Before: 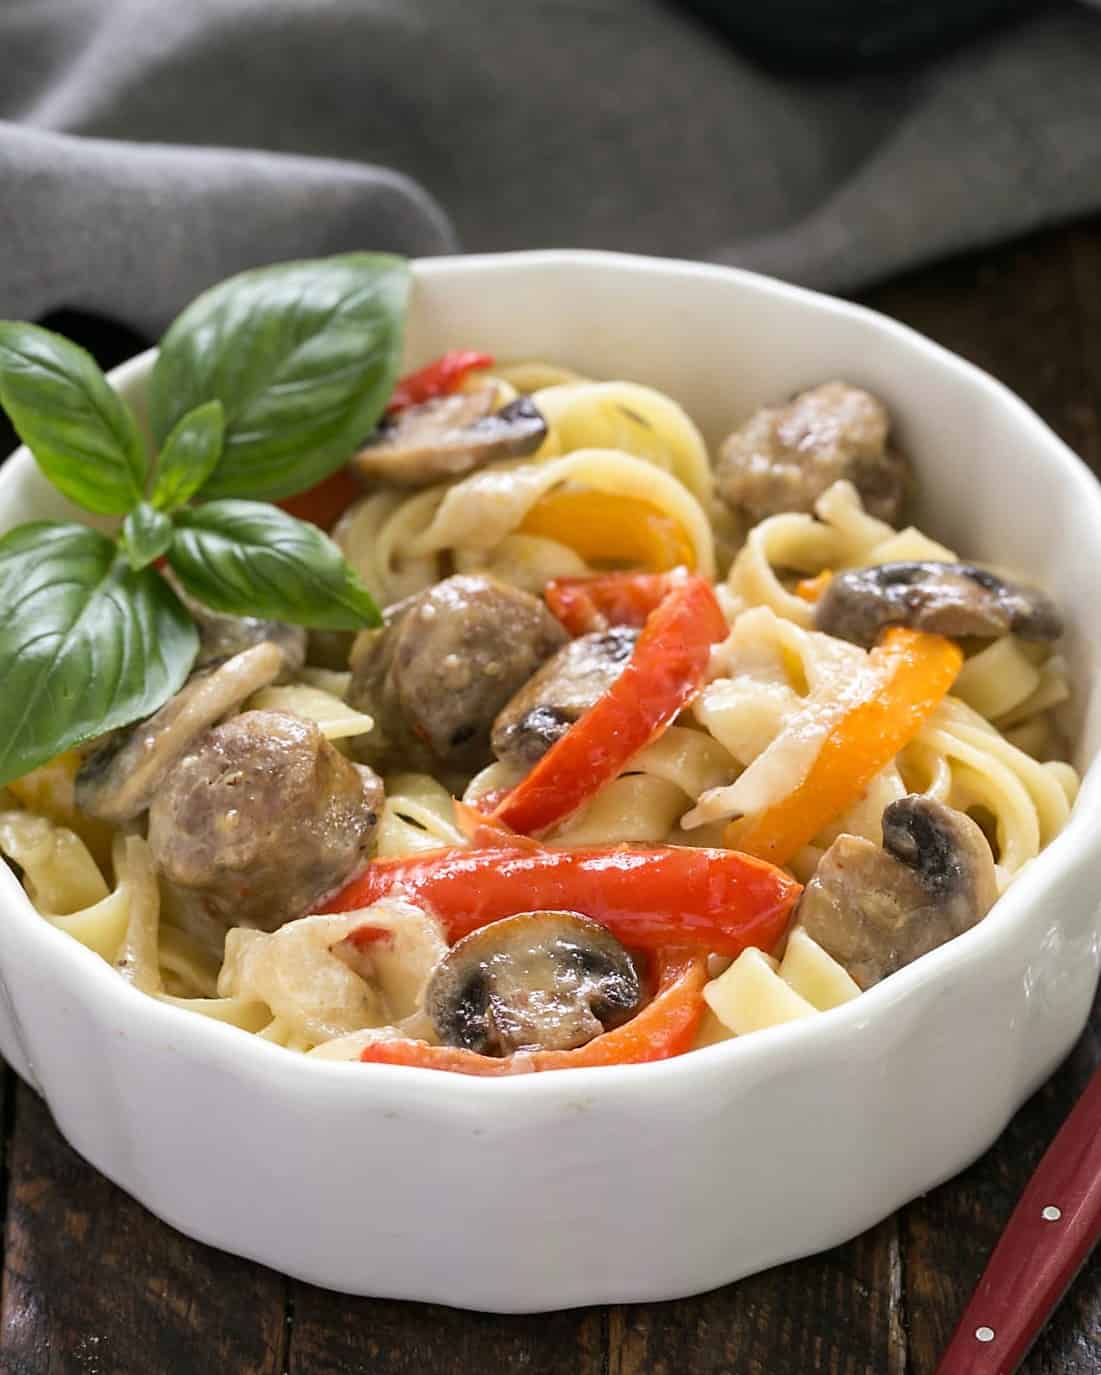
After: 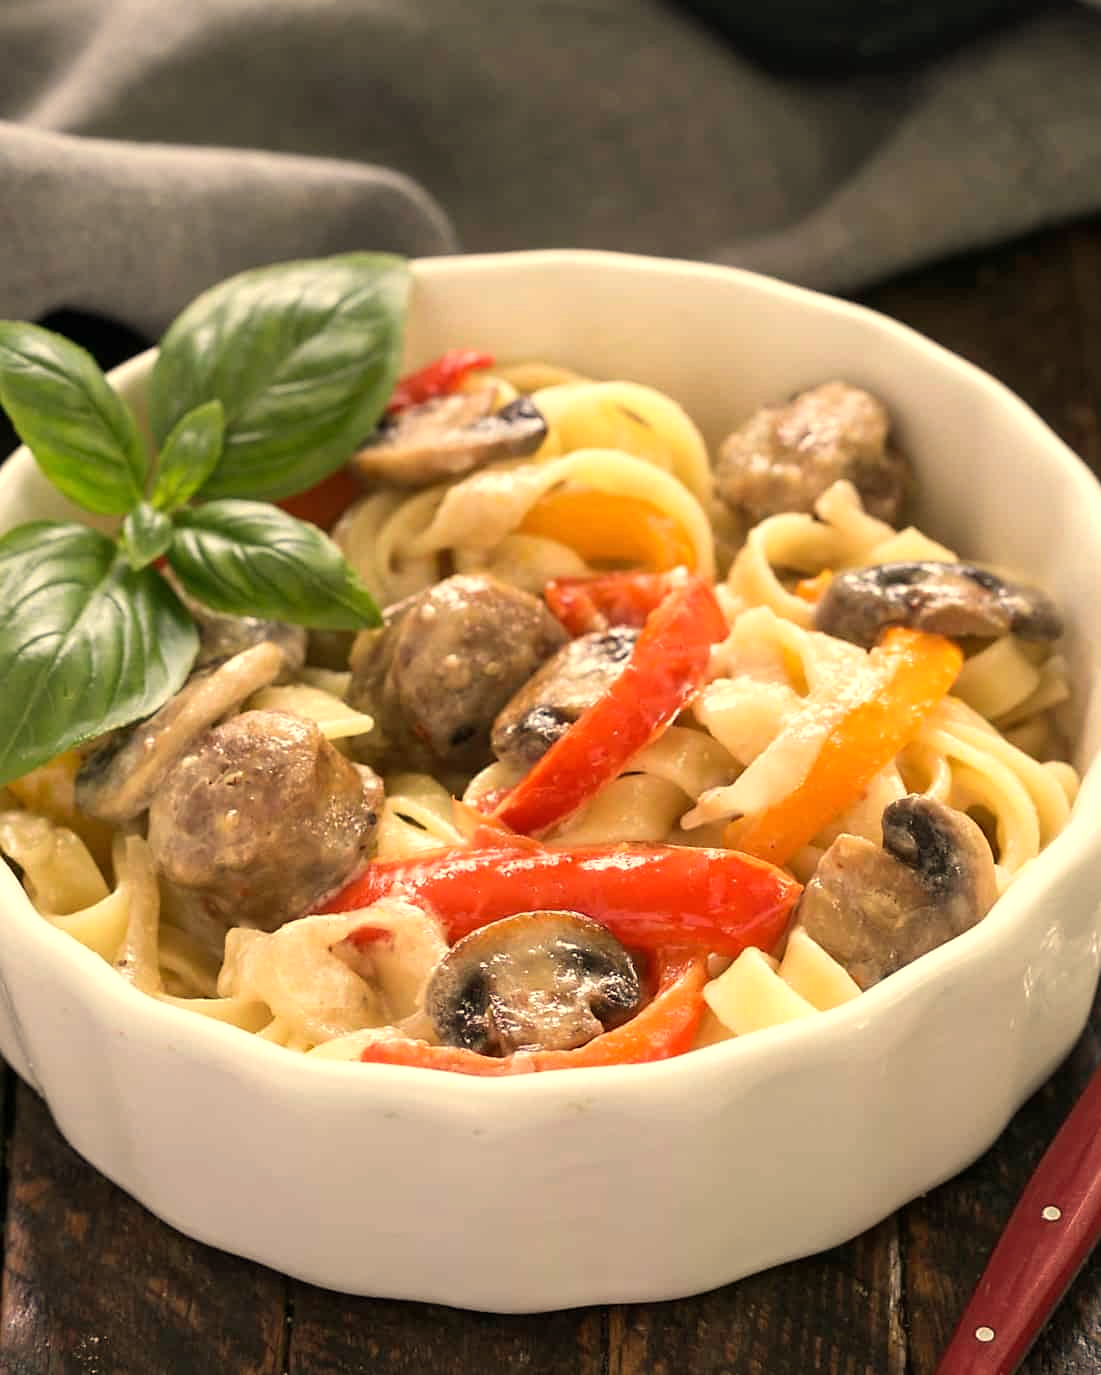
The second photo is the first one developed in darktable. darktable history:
exposure: exposure 0.161 EV, compensate highlight preservation false
white balance: red 1.123, blue 0.83
